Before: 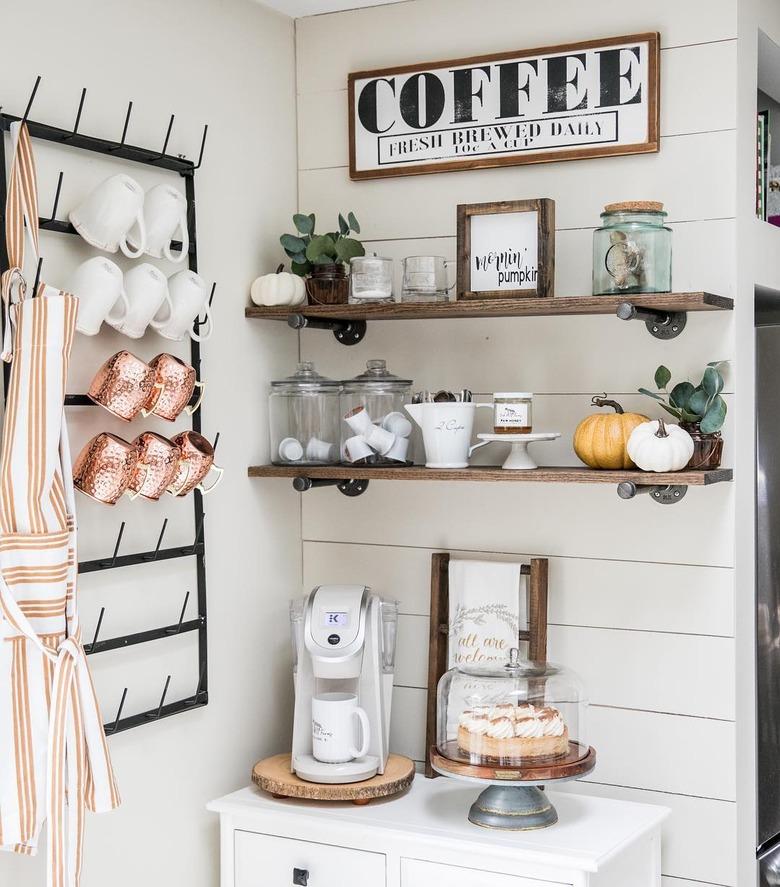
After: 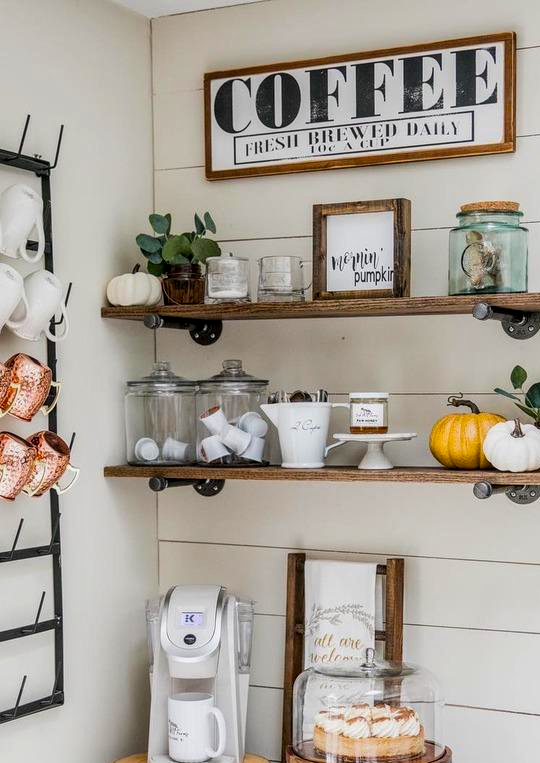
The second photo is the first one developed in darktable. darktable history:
local contrast: detail 130%
crop: left 18.479%, right 12.2%, bottom 13.971%
exposure: exposure -0.242 EV, compensate highlight preservation false
color balance rgb: linear chroma grading › global chroma 15%, perceptual saturation grading › global saturation 30%
